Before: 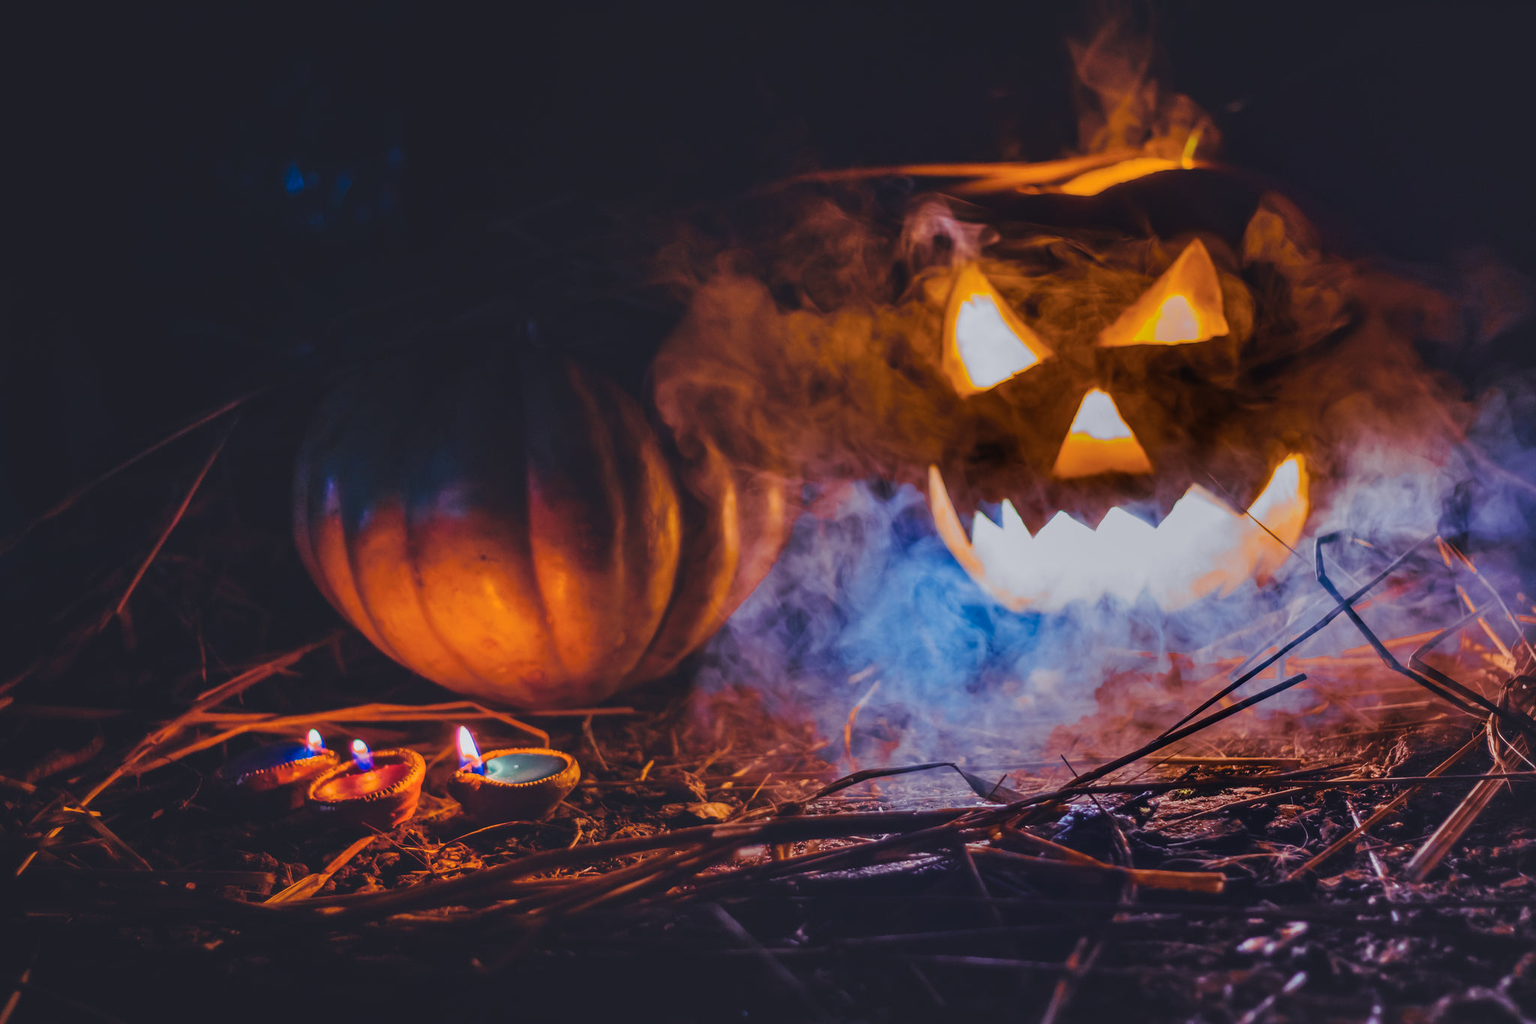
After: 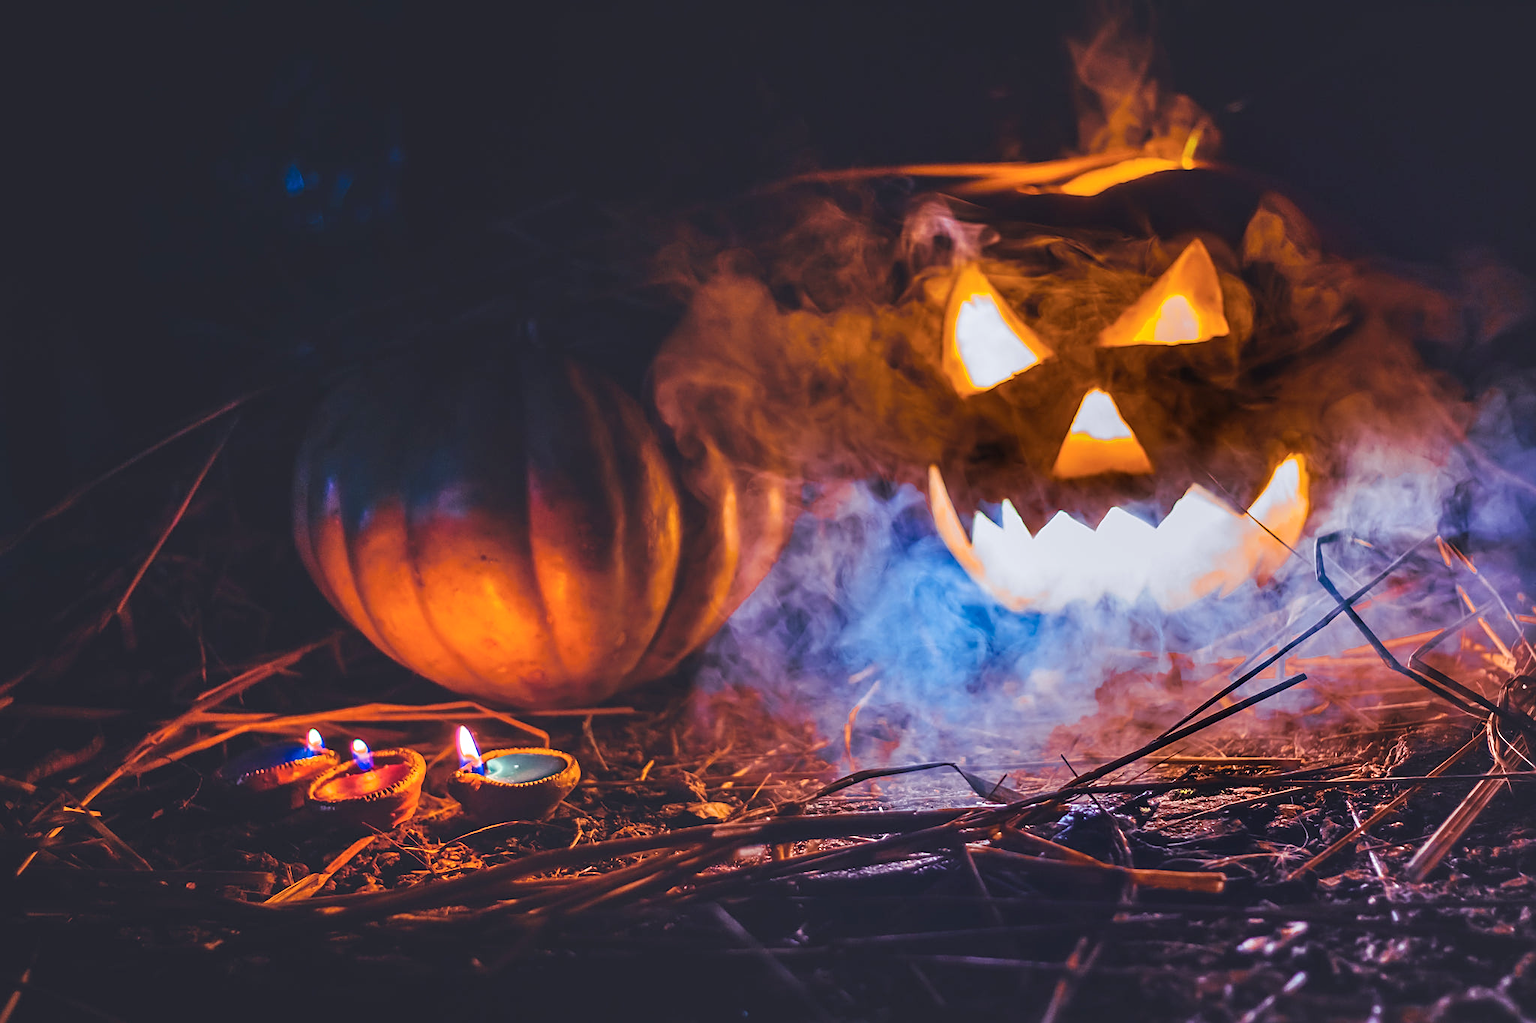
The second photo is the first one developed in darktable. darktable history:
sharpen: on, module defaults
exposure: exposure 0.496 EV, compensate exposure bias true, compensate highlight preservation false
